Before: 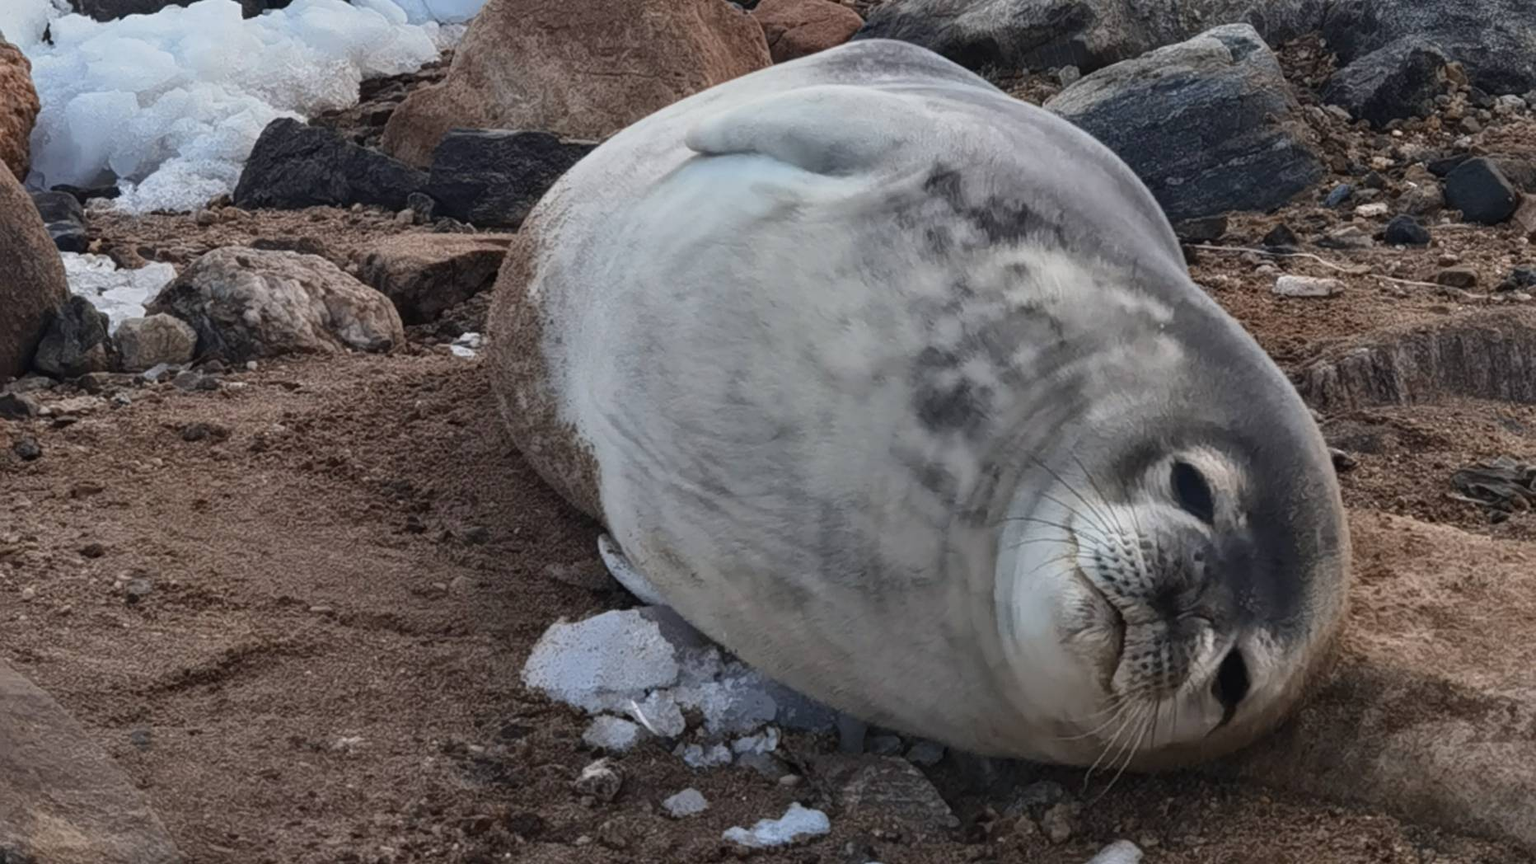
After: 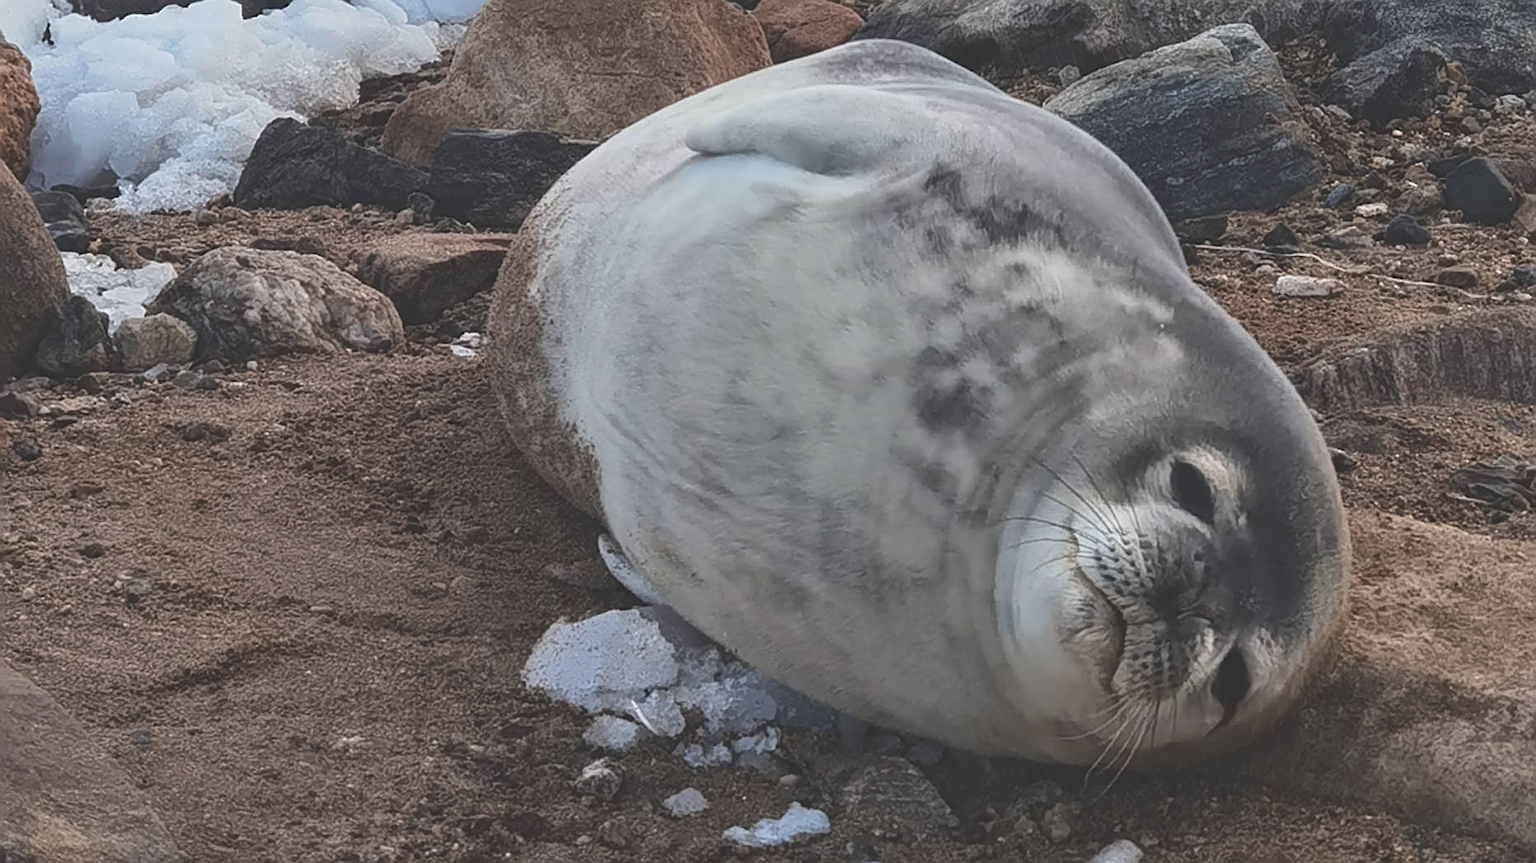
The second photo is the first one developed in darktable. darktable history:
exposure: black level correction -0.028, compensate highlight preservation false
sharpen: radius 1.4, amount 1.25, threshold 0.7
